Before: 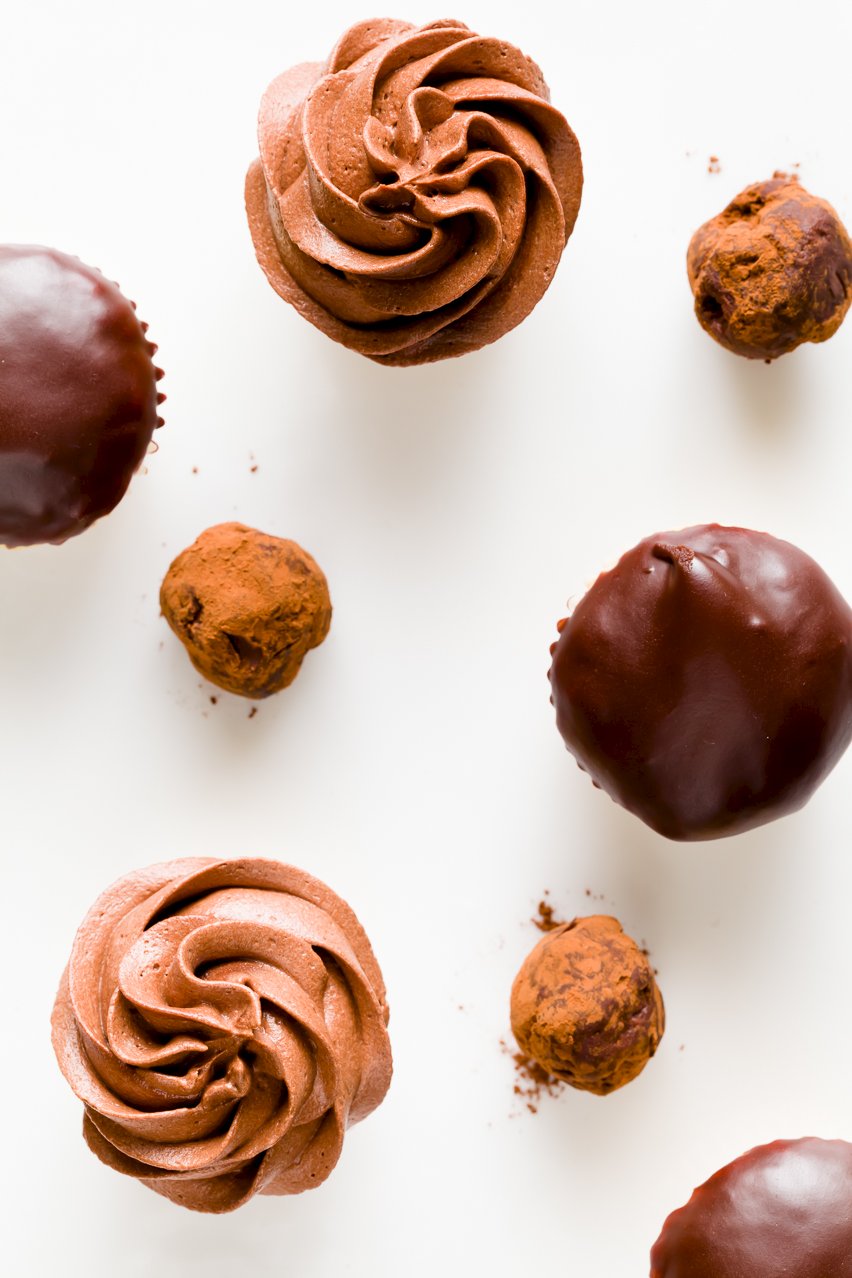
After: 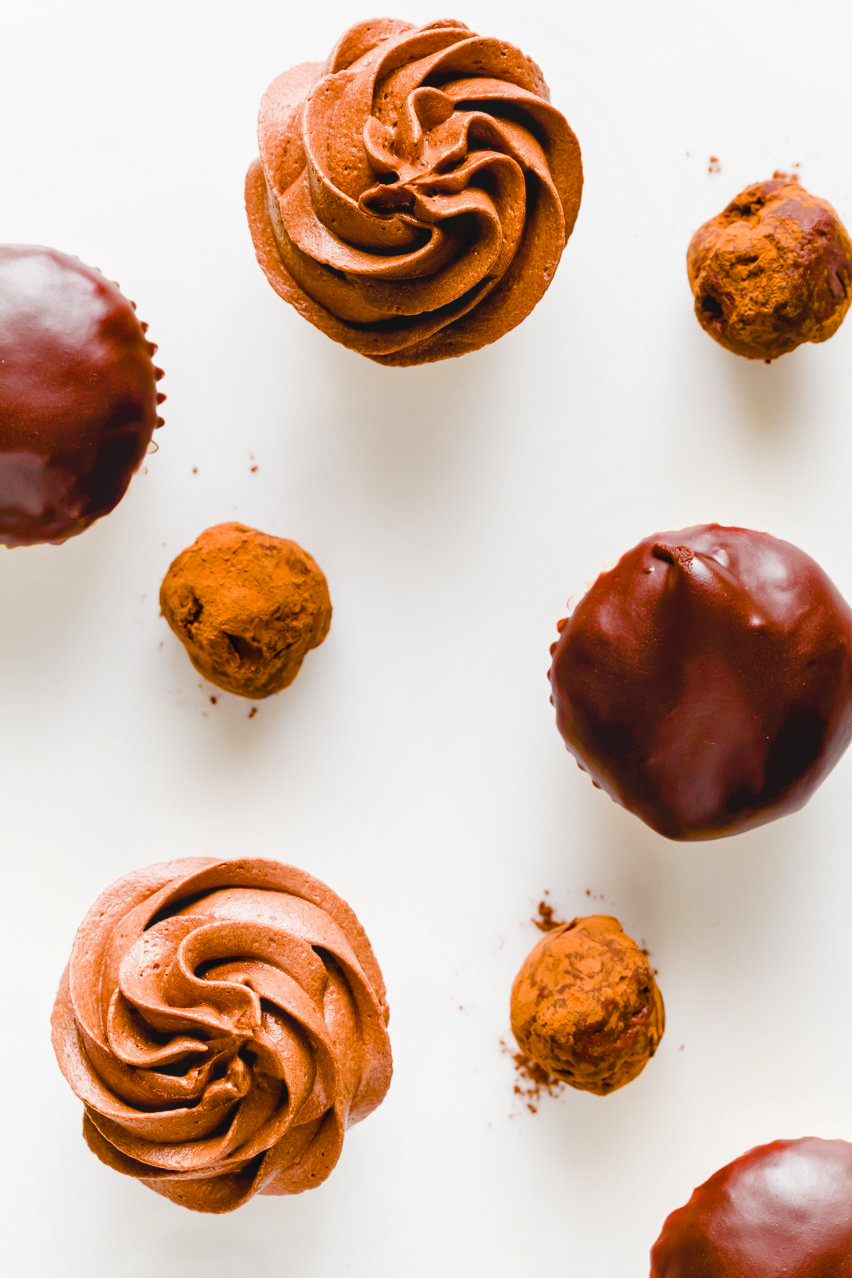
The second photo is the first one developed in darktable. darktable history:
color balance rgb: perceptual saturation grading › global saturation 35%, perceptual saturation grading › highlights -25%, perceptual saturation grading › shadows 50%
local contrast: detail 110%
